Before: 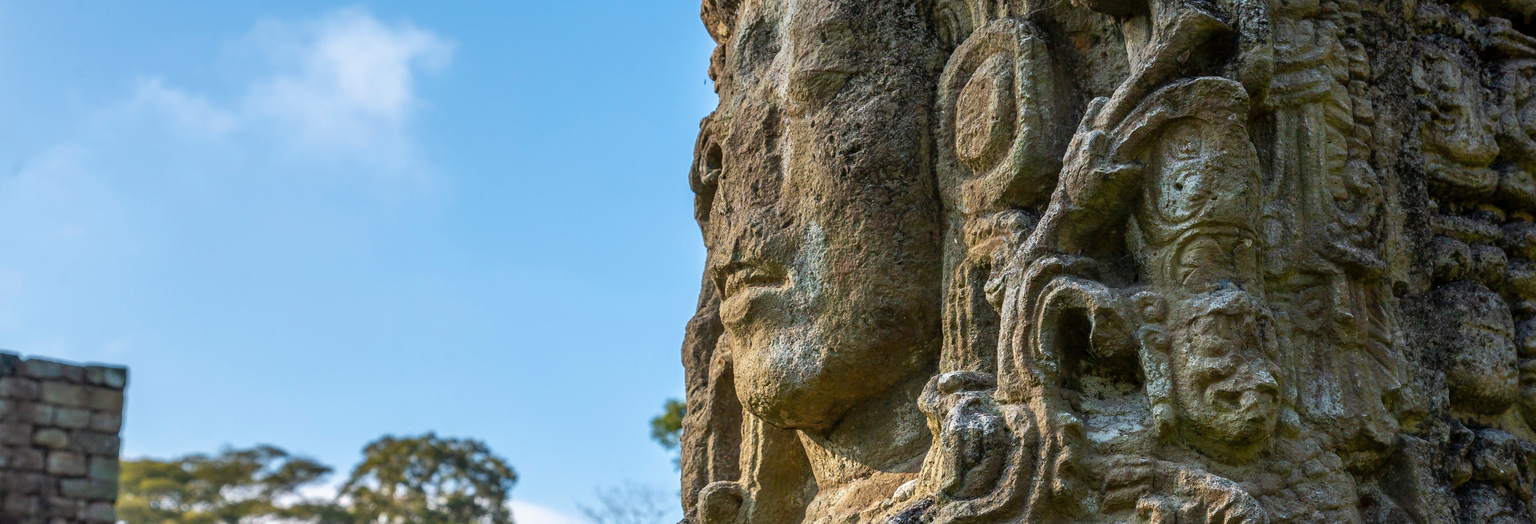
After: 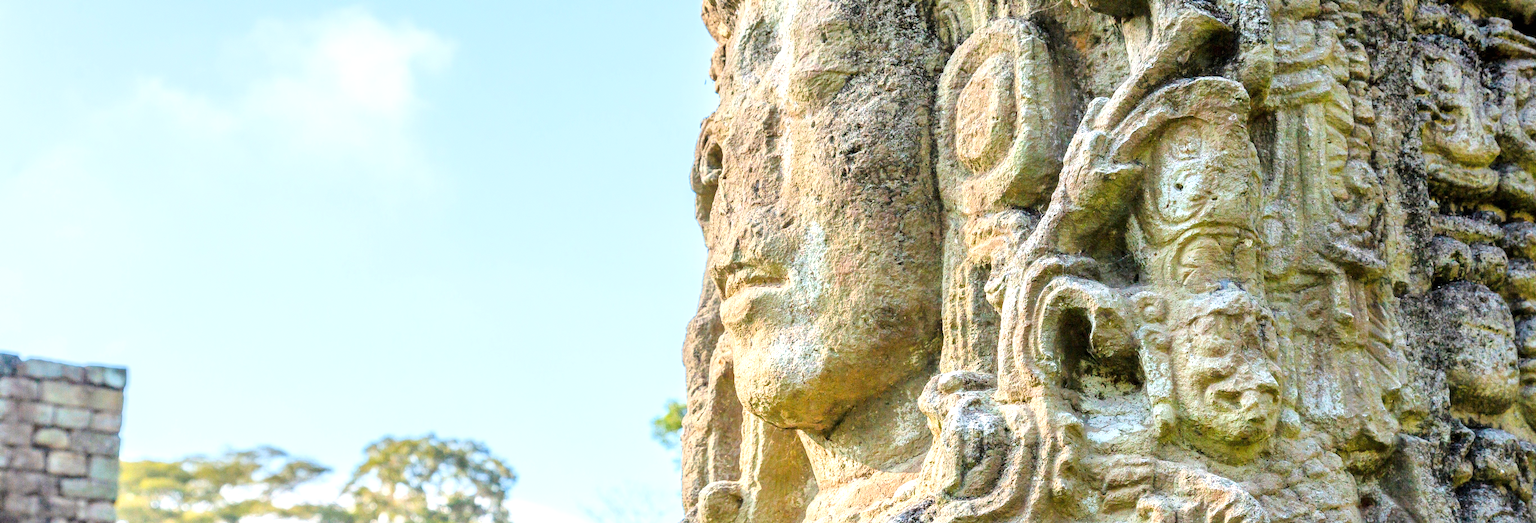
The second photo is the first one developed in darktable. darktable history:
levels: levels [0, 0.435, 0.917]
exposure: exposure 2.04 EV, compensate exposure bias true, compensate highlight preservation false
filmic rgb: black relative exposure -7.65 EV, white relative exposure 4.56 EV, hardness 3.61
